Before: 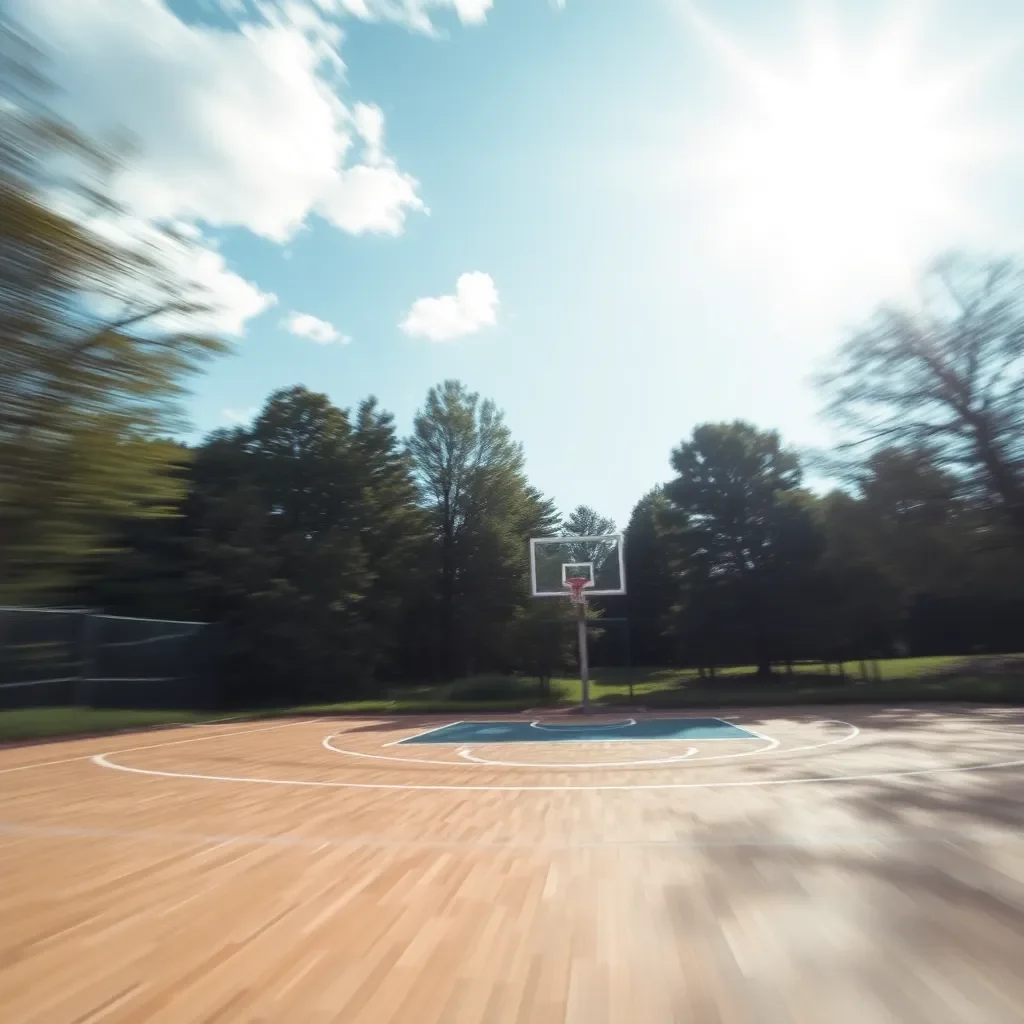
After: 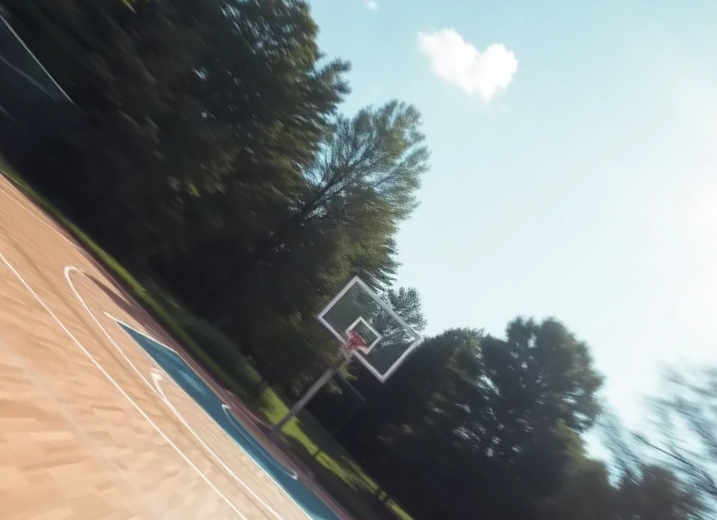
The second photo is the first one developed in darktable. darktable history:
crop and rotate: angle -46.18°, top 16.393%, right 0.898%, bottom 11.708%
